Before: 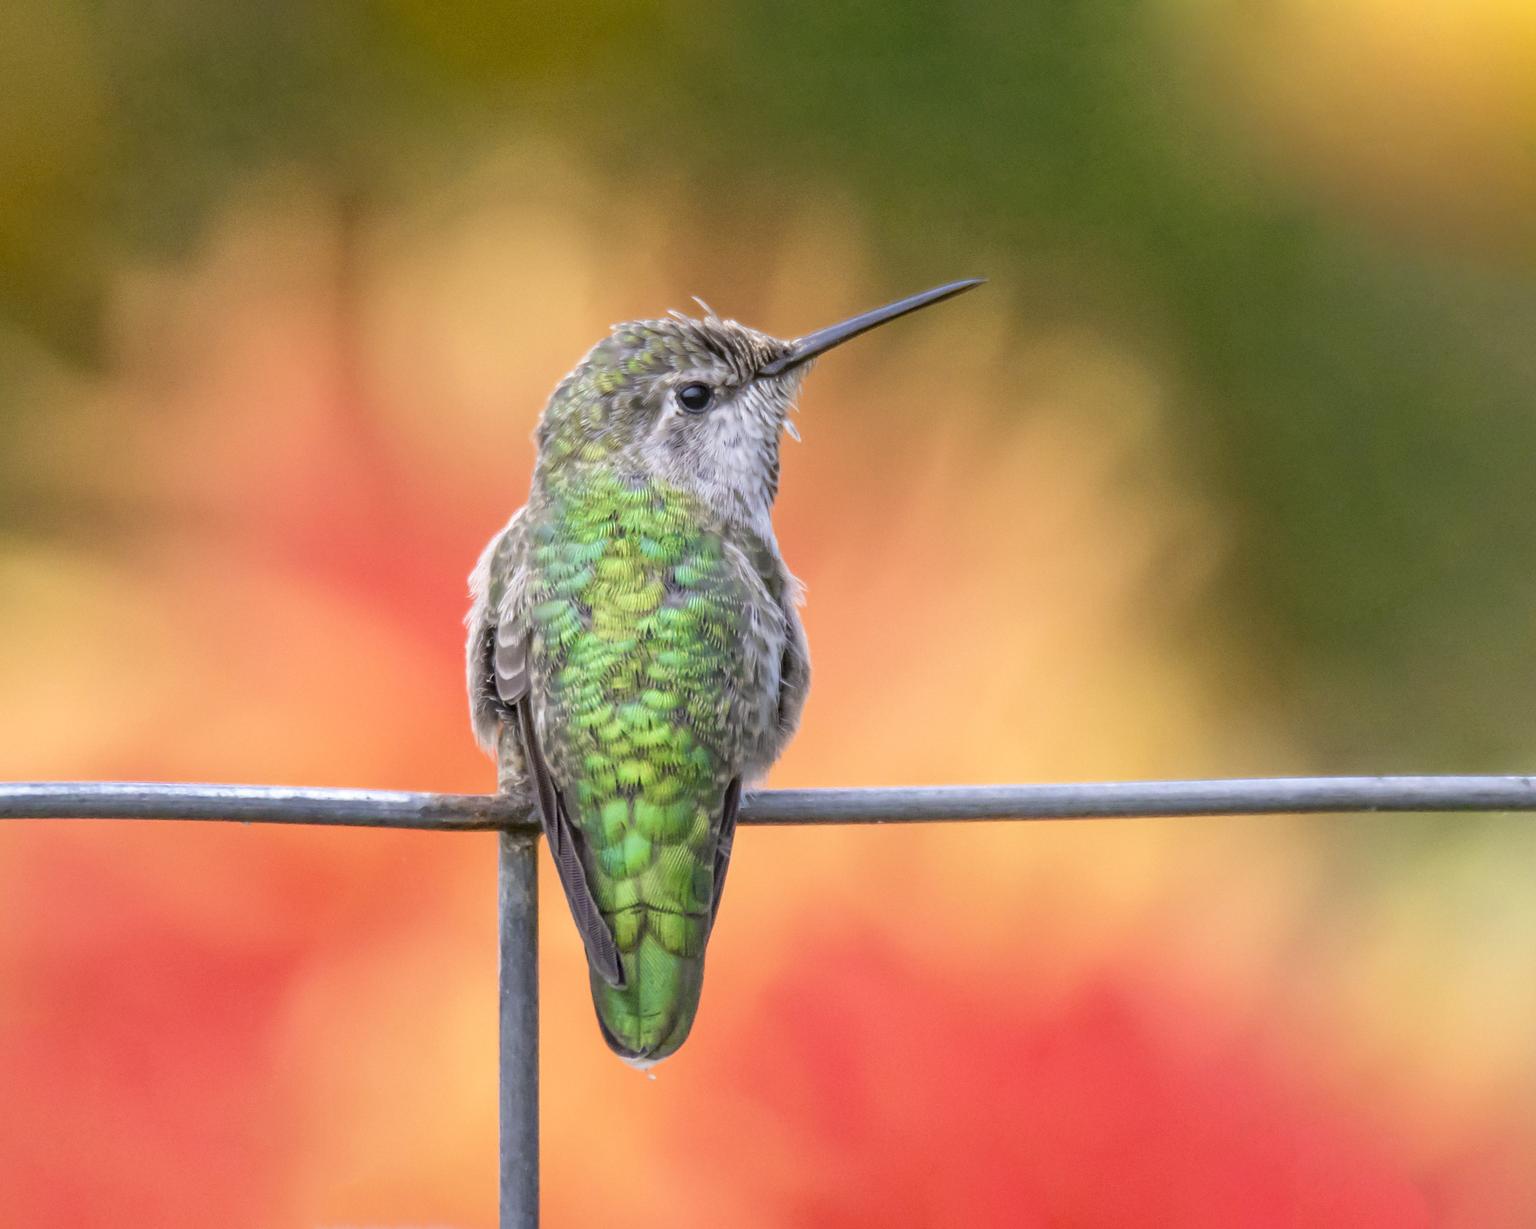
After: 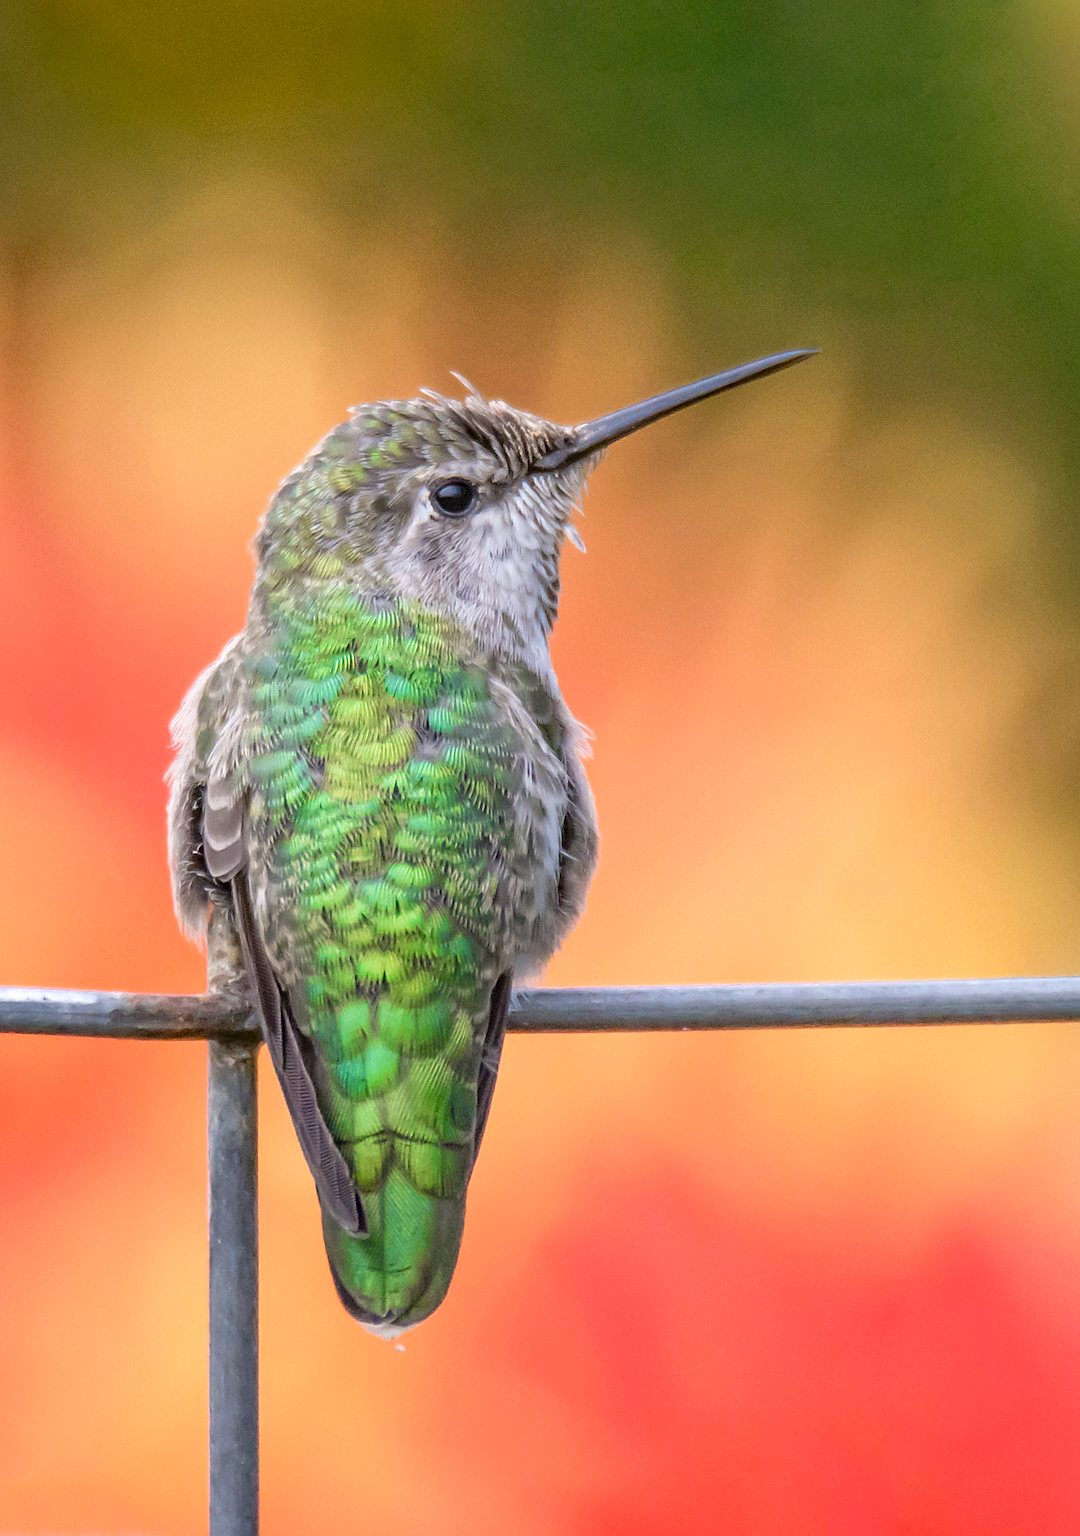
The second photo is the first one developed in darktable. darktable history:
sharpen: on, module defaults
crop: left 21.674%, right 22.086%
